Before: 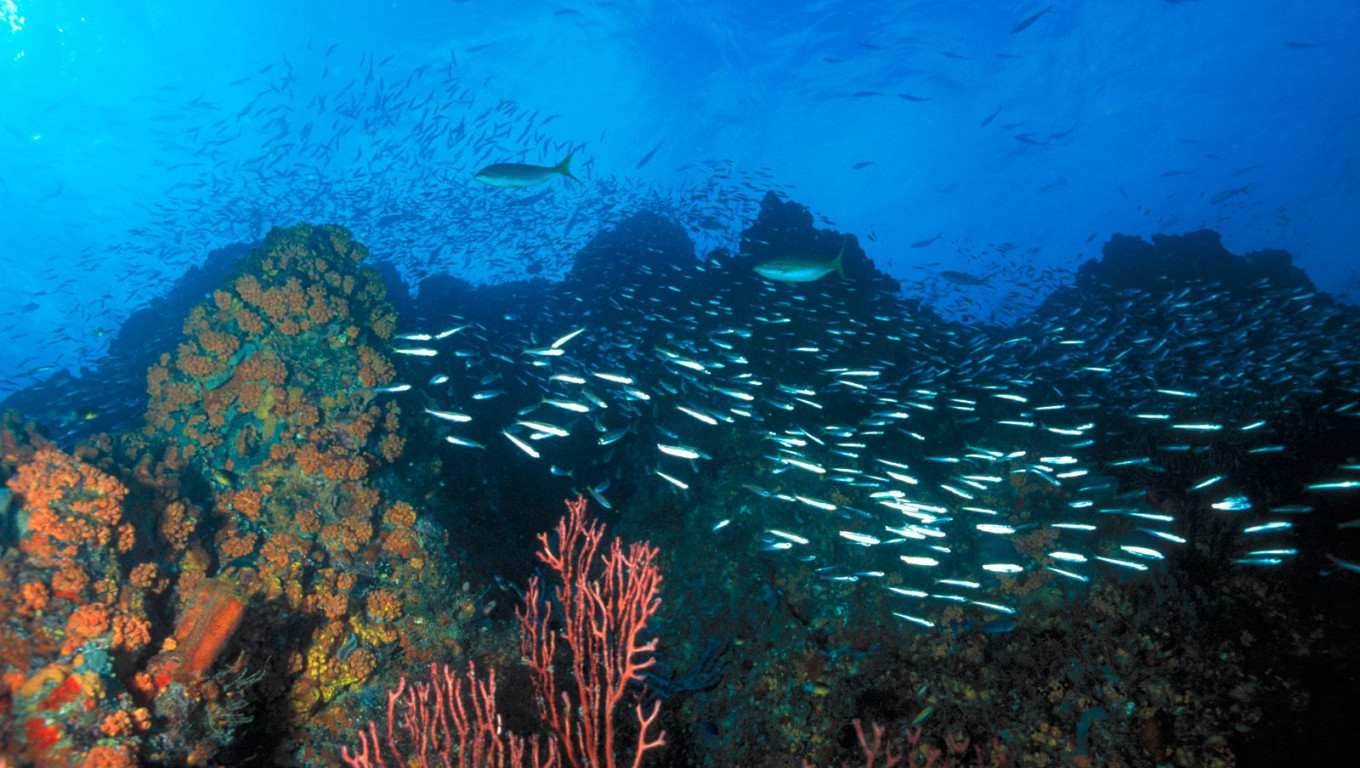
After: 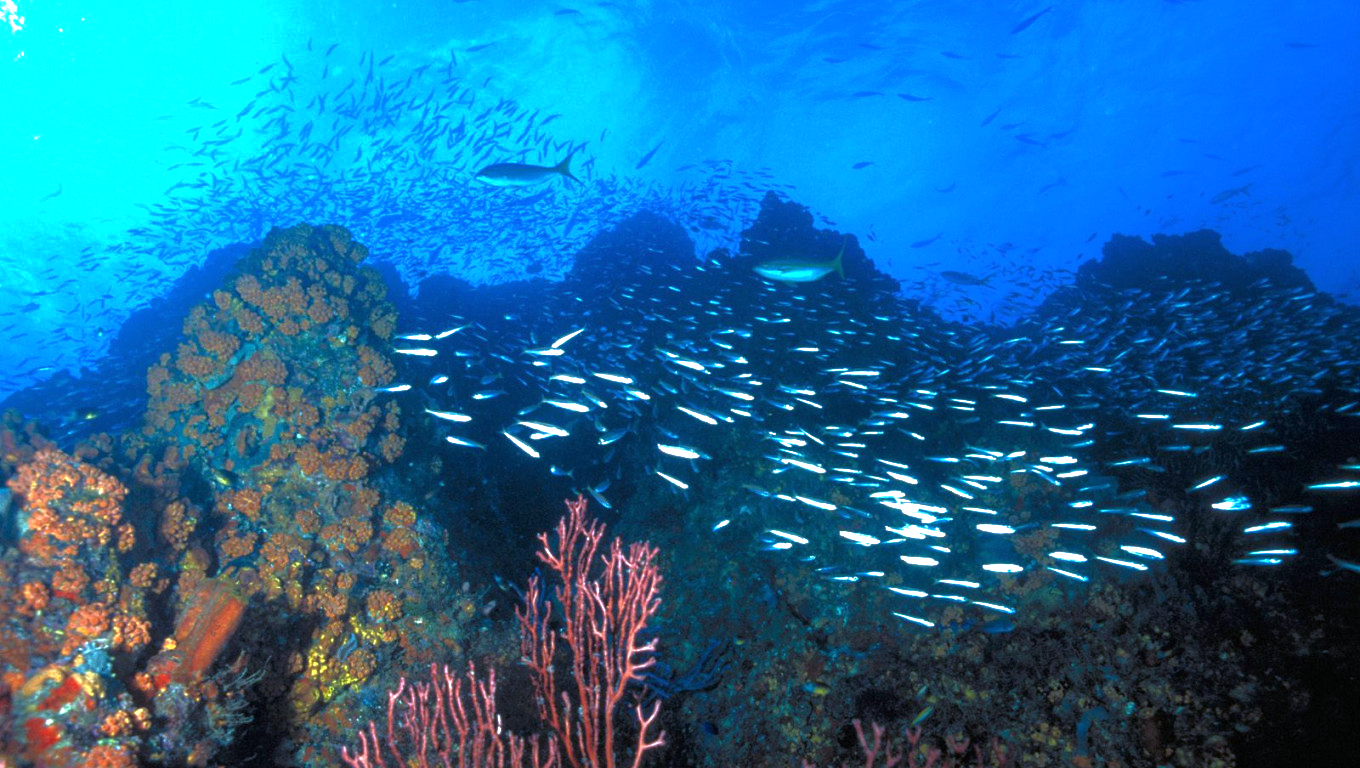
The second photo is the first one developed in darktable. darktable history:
white balance: red 0.871, blue 1.249
exposure: black level correction 0, exposure 1.2 EV, compensate exposure bias true, compensate highlight preservation false
base curve: curves: ch0 [(0, 0) (0.826, 0.587) (1, 1)]
